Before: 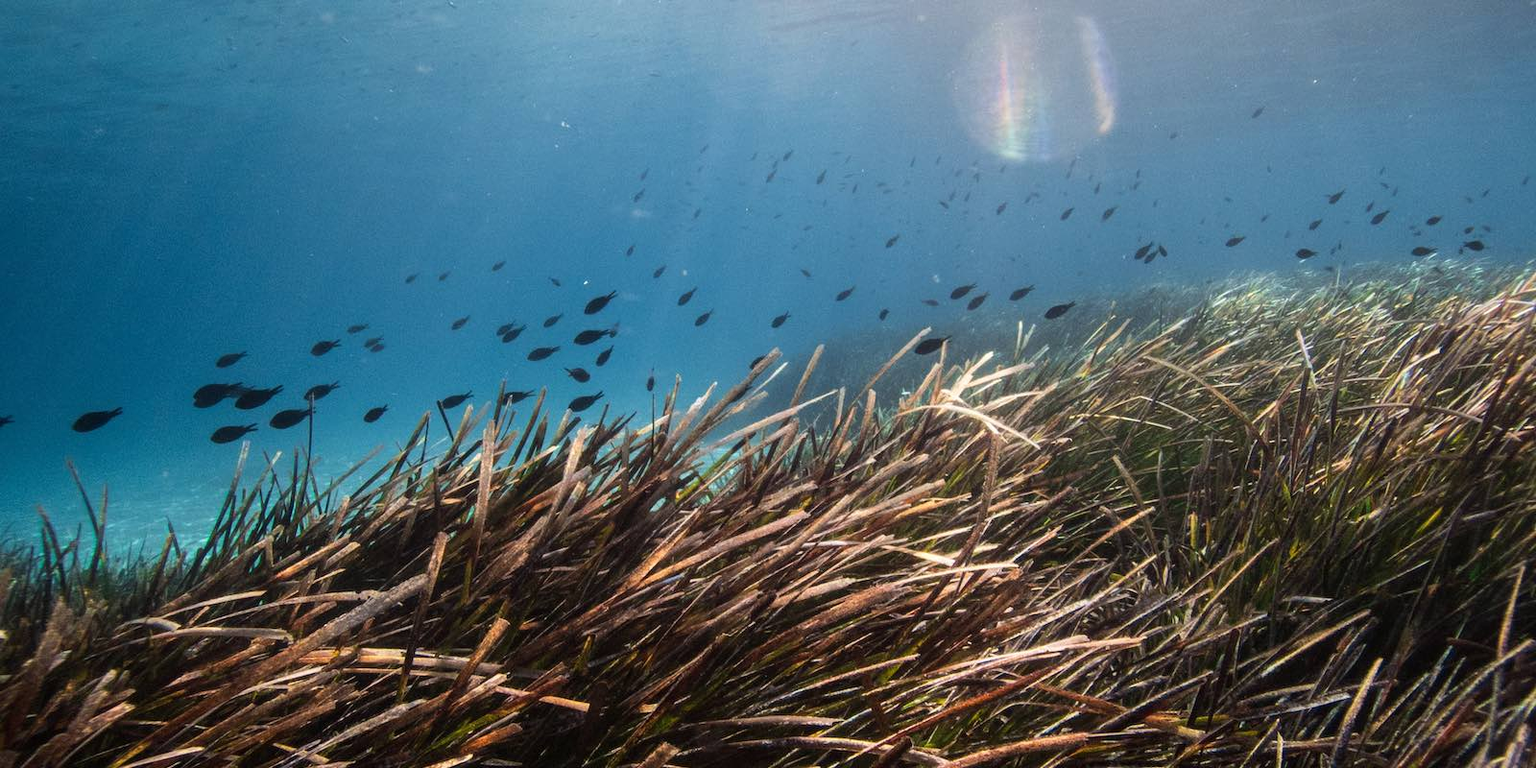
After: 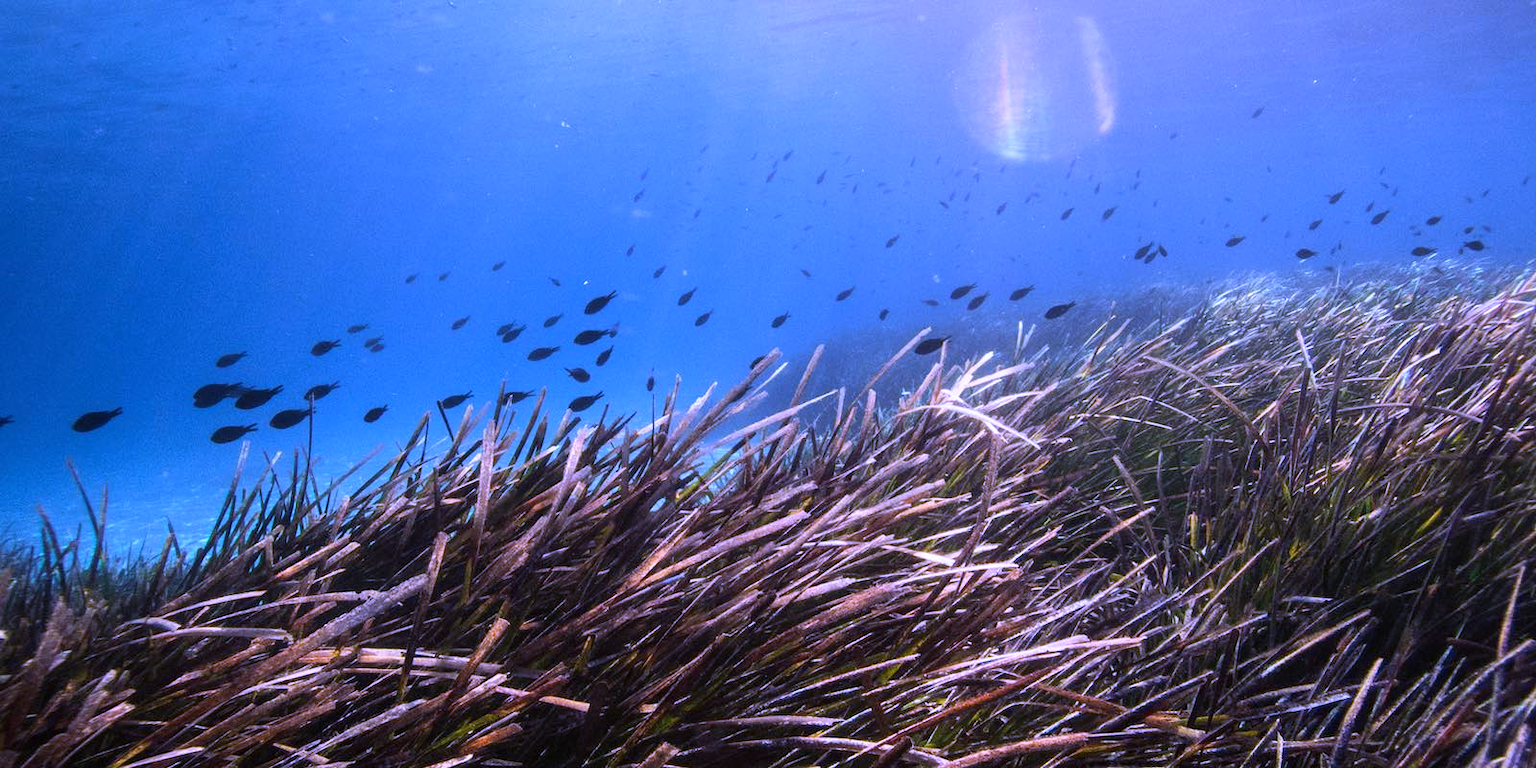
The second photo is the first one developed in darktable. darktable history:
exposure: exposure 0.014 EV, compensate highlight preservation false
white balance: red 0.98, blue 1.61
